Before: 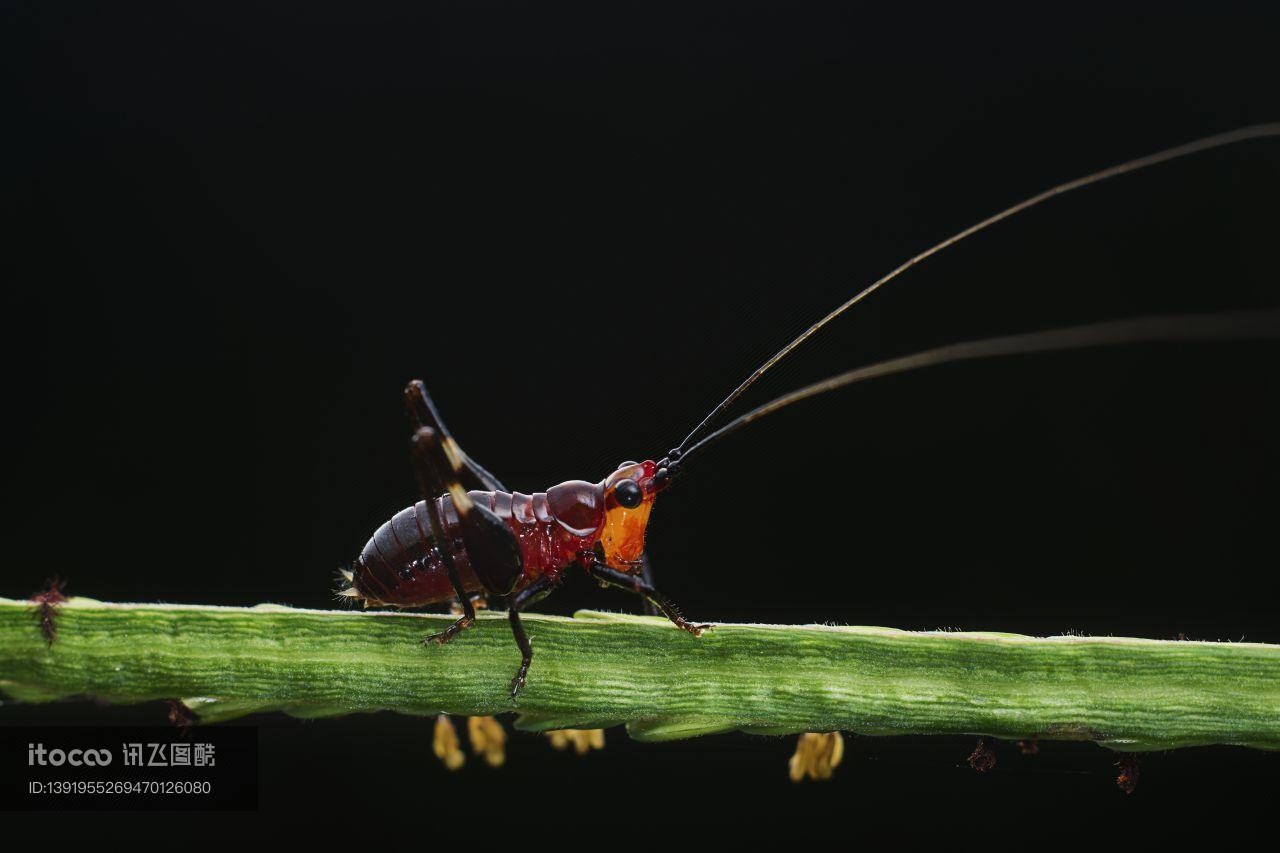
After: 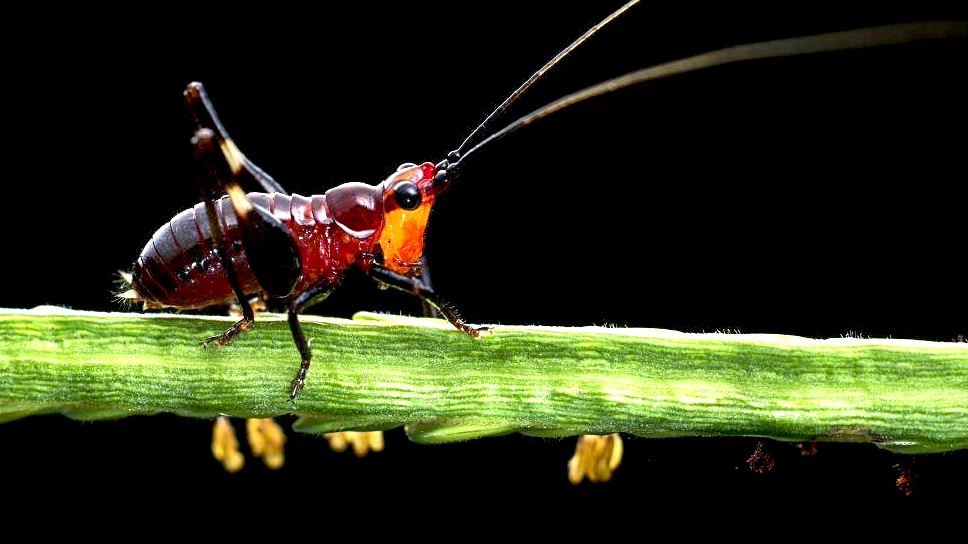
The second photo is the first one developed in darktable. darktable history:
crop and rotate: left 17.299%, top 35.115%, right 7.015%, bottom 1.024%
exposure: black level correction 0.009, exposure 1.425 EV, compensate highlight preservation false
